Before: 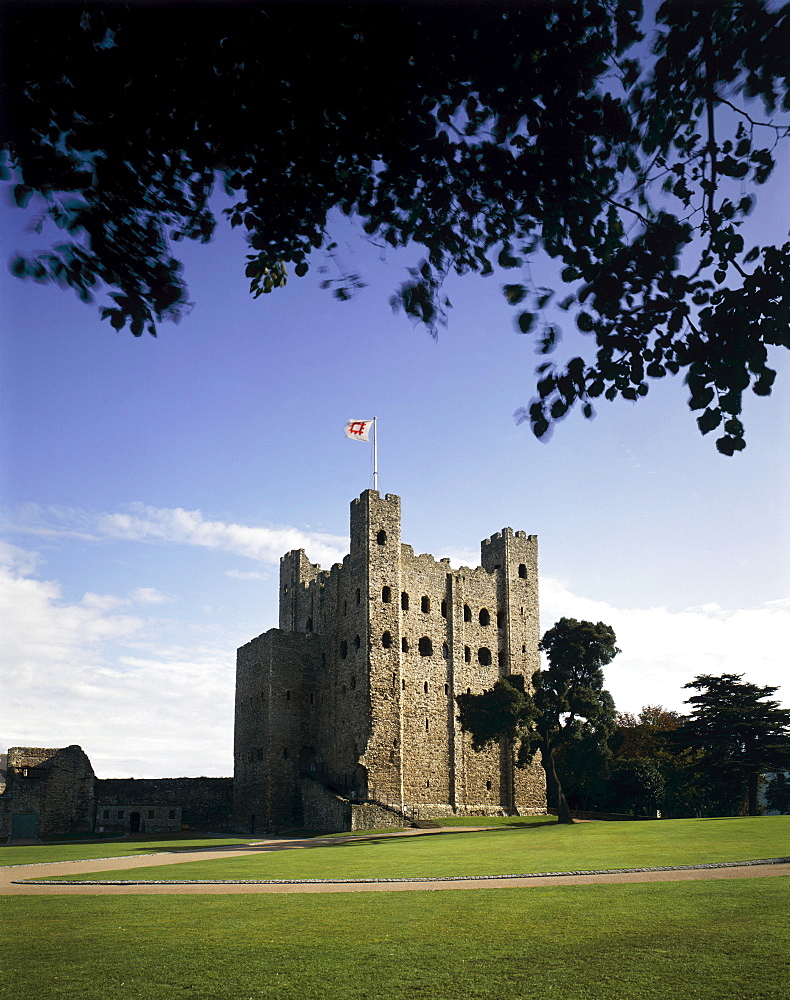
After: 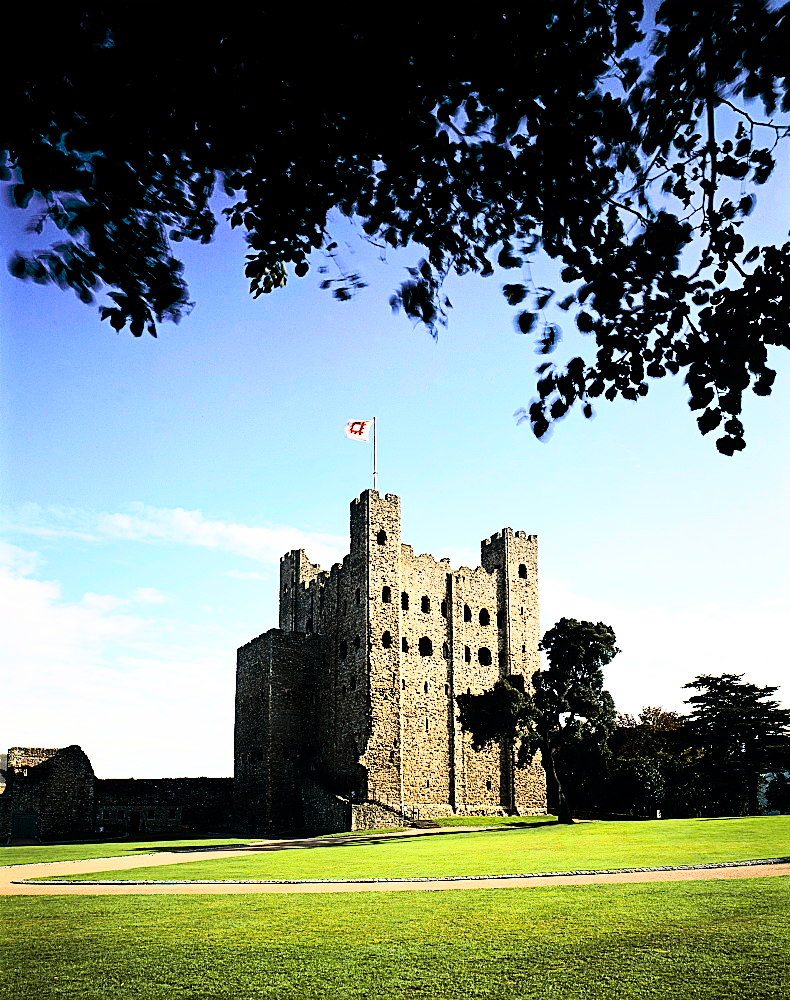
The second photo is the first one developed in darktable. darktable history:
color balance: mode lift, gamma, gain (sRGB)
sharpen: on, module defaults
rgb curve: curves: ch0 [(0, 0) (0.21, 0.15) (0.24, 0.21) (0.5, 0.75) (0.75, 0.96) (0.89, 0.99) (1, 1)]; ch1 [(0, 0.02) (0.21, 0.13) (0.25, 0.2) (0.5, 0.67) (0.75, 0.9) (0.89, 0.97) (1, 1)]; ch2 [(0, 0.02) (0.21, 0.13) (0.25, 0.2) (0.5, 0.67) (0.75, 0.9) (0.89, 0.97) (1, 1)], compensate middle gray true
haze removal: compatibility mode true, adaptive false
